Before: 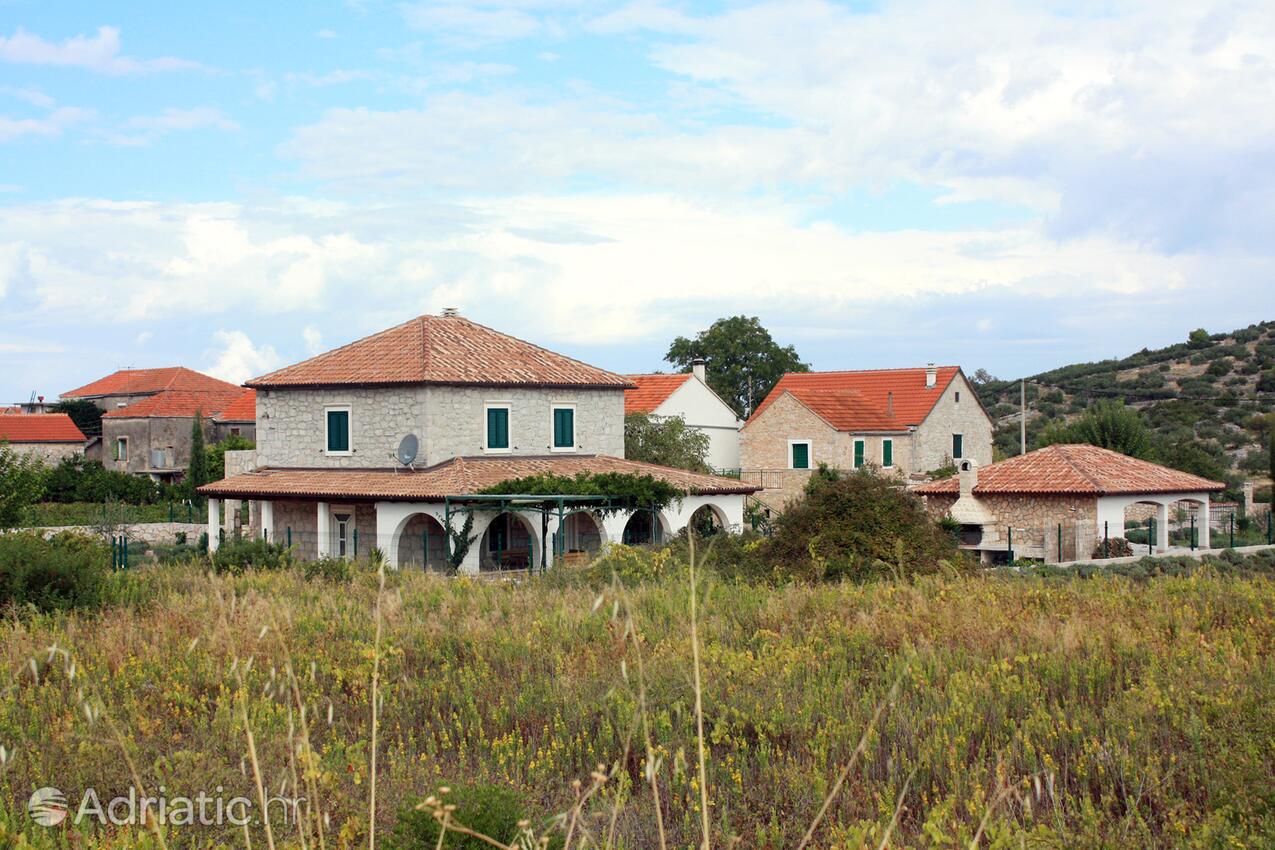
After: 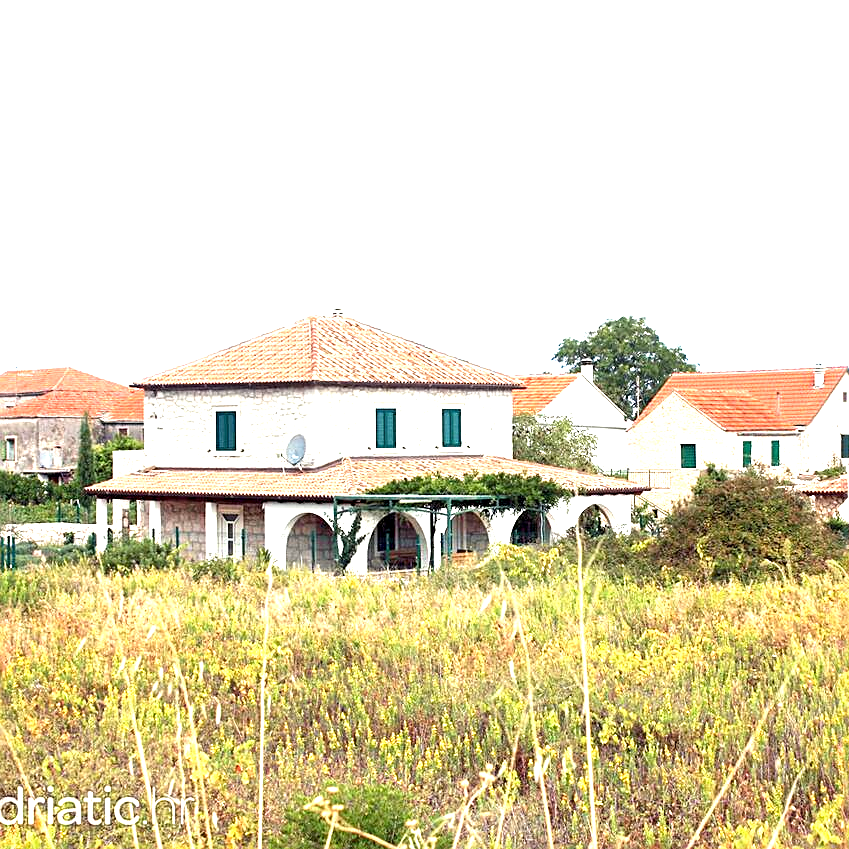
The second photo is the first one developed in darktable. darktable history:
exposure: black level correction 0.001, exposure 1.822 EV, compensate exposure bias true, compensate highlight preservation false
crop and rotate: left 8.786%, right 24.548%
sharpen: on, module defaults
